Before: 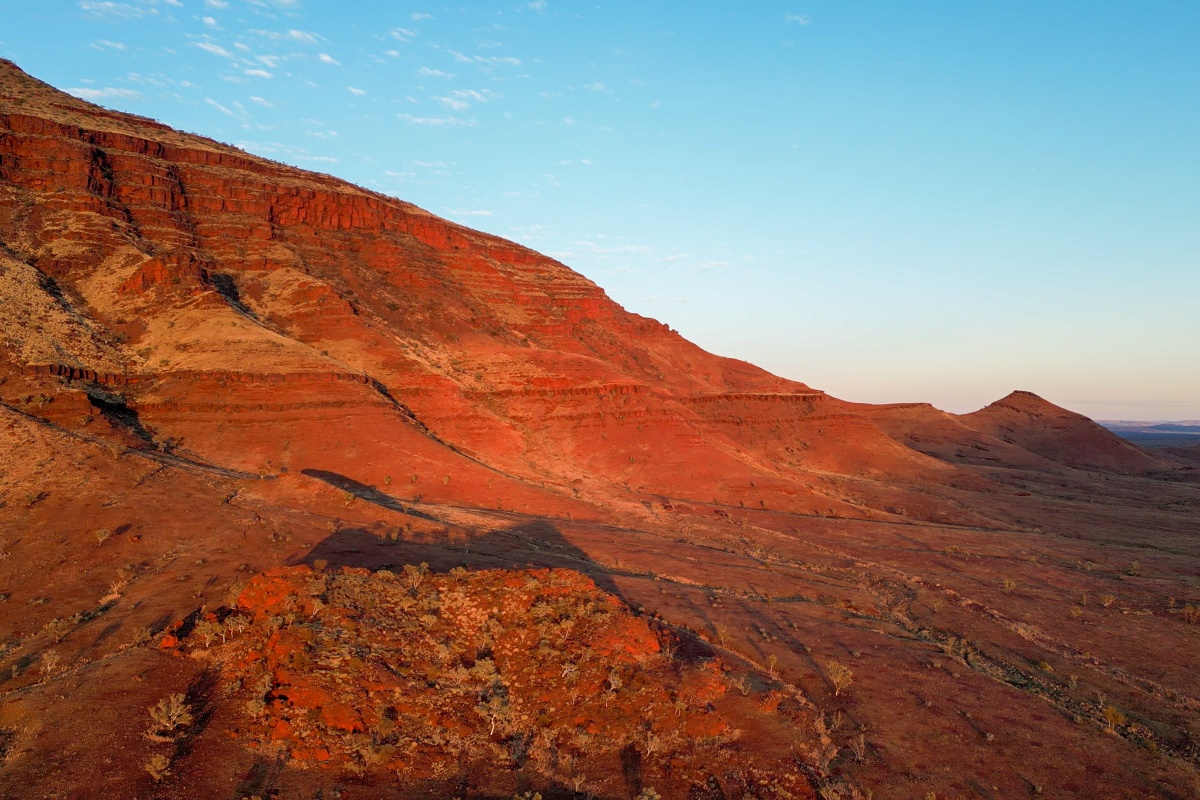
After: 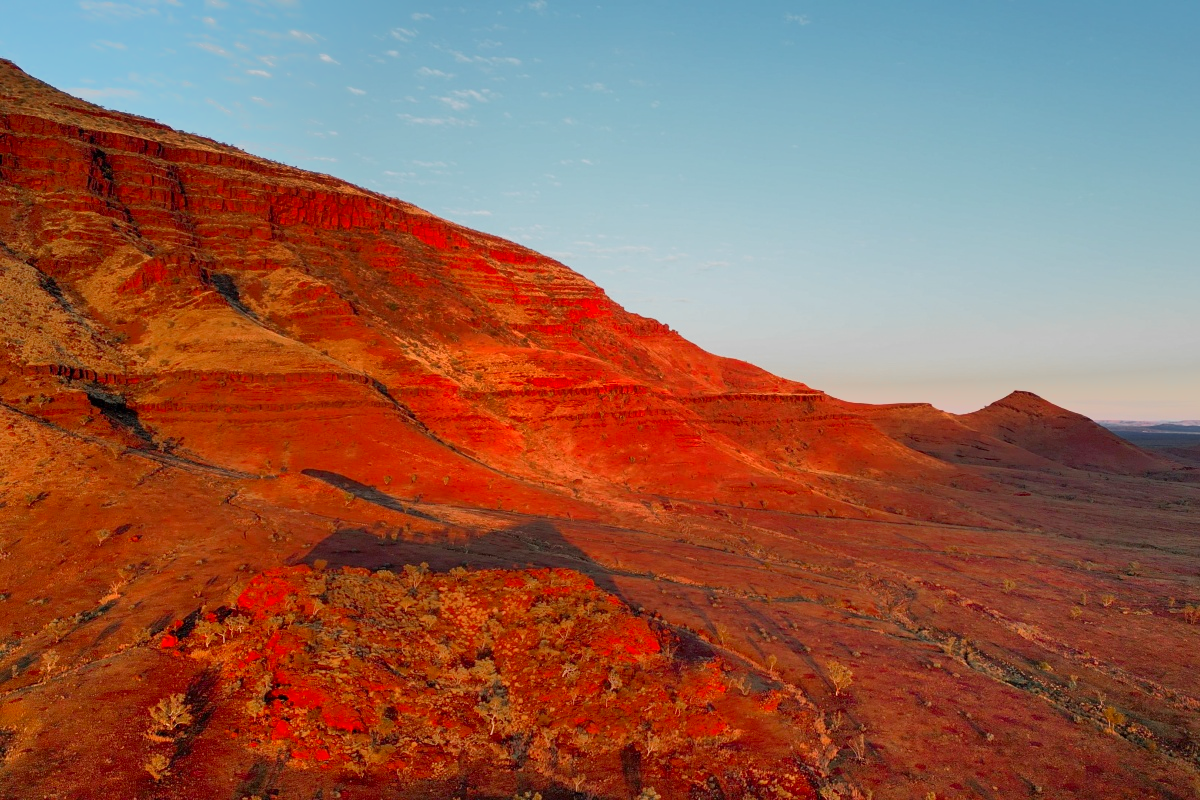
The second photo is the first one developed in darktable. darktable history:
white balance: emerald 1
color zones: curves: ch1 [(0, 0.679) (0.143, 0.647) (0.286, 0.261) (0.378, -0.011) (0.571, 0.396) (0.714, 0.399) (0.857, 0.406) (1, 0.679)]
tone equalizer: -7 EV -0.63 EV, -6 EV 1 EV, -5 EV -0.45 EV, -4 EV 0.43 EV, -3 EV 0.41 EV, -2 EV 0.15 EV, -1 EV -0.15 EV, +0 EV -0.39 EV, smoothing diameter 25%, edges refinement/feathering 10, preserve details guided filter
